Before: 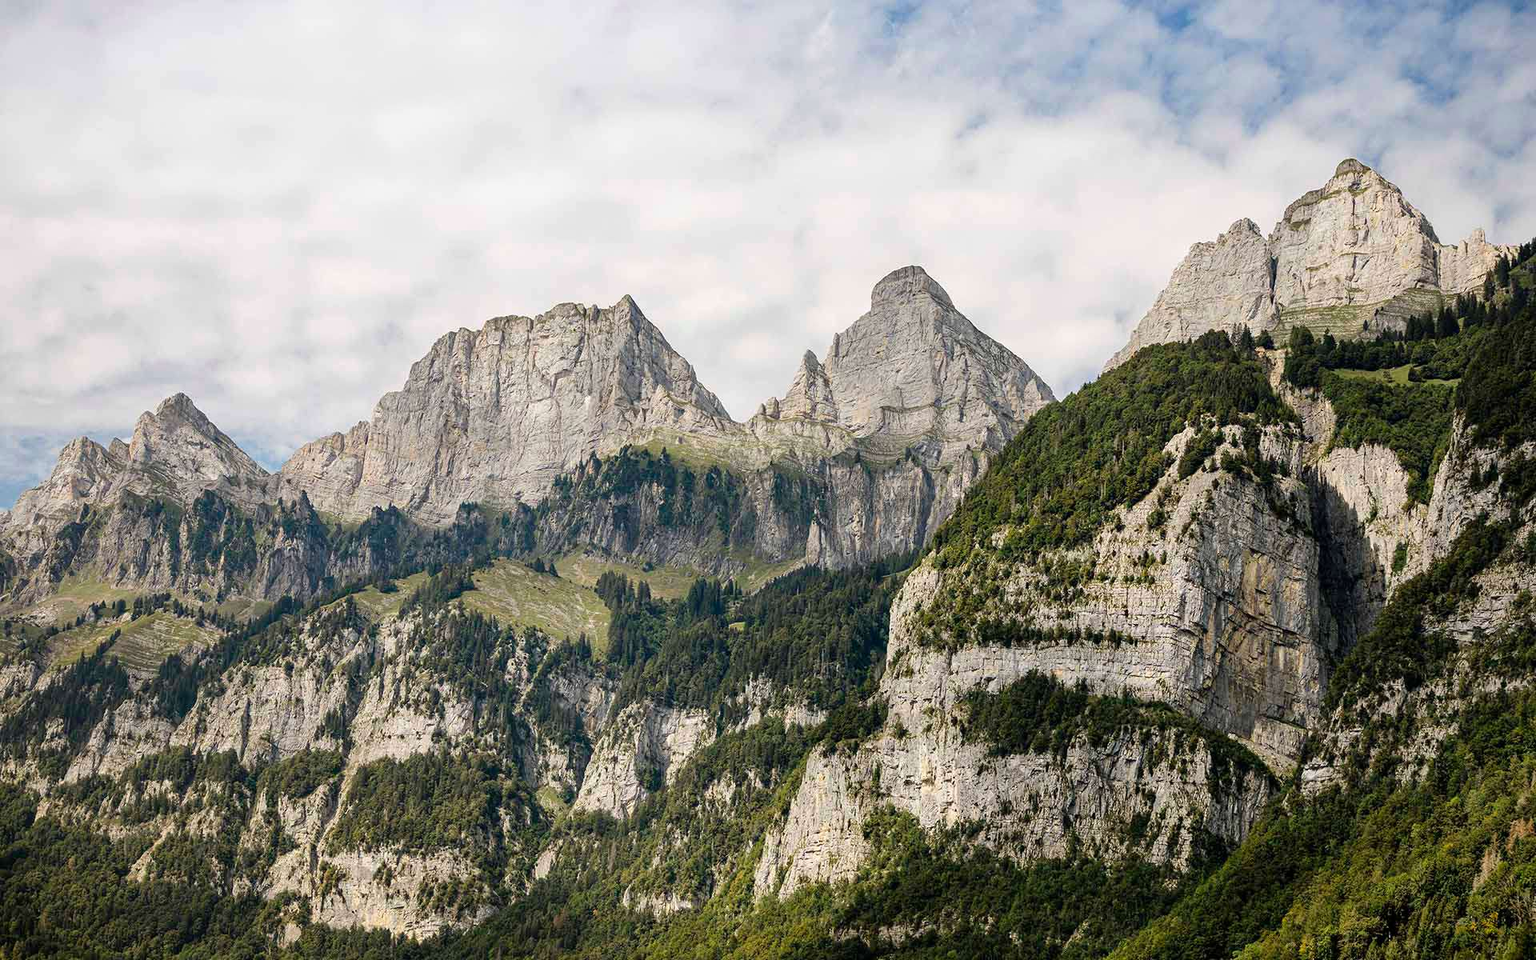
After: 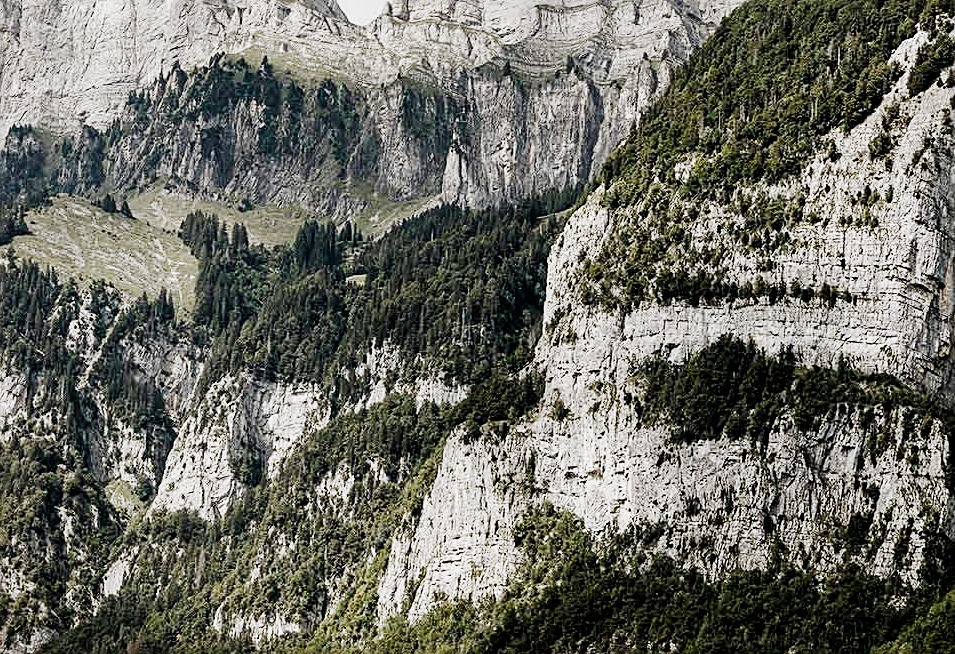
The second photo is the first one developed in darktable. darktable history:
exposure: black level correction 0, exposure 1.105 EV, compensate highlight preservation false
tone equalizer: -8 EV -0.452 EV, -7 EV -0.356 EV, -6 EV -0.325 EV, -5 EV -0.211 EV, -3 EV 0.213 EV, -2 EV 0.308 EV, -1 EV 0.382 EV, +0 EV 0.444 EV
crop: left 29.43%, top 41.975%, right 20.778%, bottom 3.483%
sharpen: on, module defaults
color zones: curves: ch1 [(0, 0.469) (0.001, 0.469) (0.12, 0.446) (0.248, 0.469) (0.5, 0.5) (0.748, 0.5) (0.999, 0.469) (1, 0.469)], mix 33.71%
filmic rgb: black relative exposure -7.65 EV, white relative exposure 4.56 EV, threshold 2.98 EV, hardness 3.61, add noise in highlights 0.002, preserve chrominance no, color science v3 (2019), use custom middle-gray values true, contrast in highlights soft, enable highlight reconstruction true
levels: levels [0, 0.618, 1]
